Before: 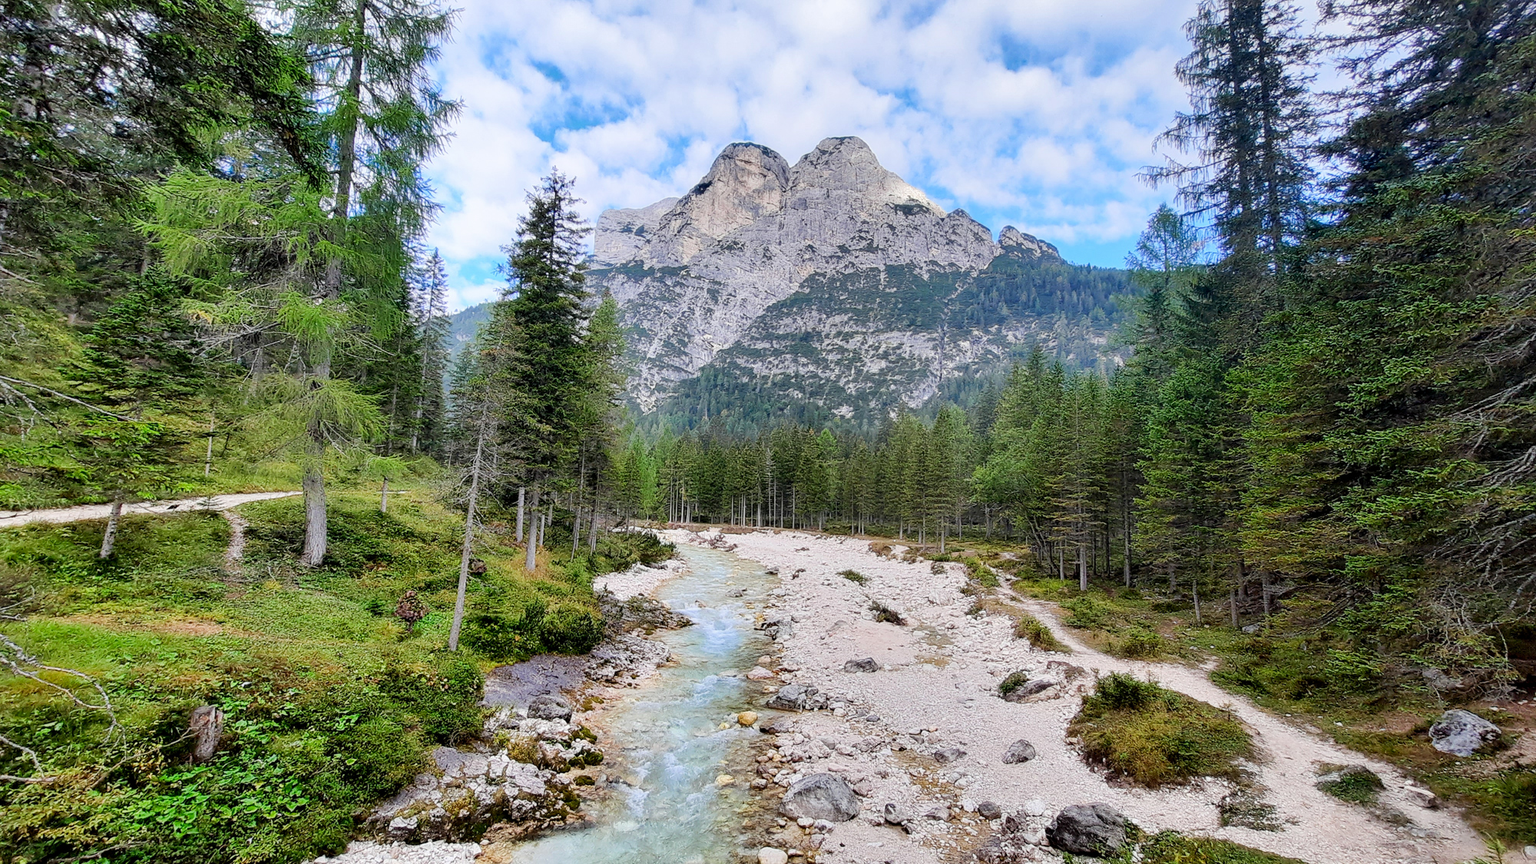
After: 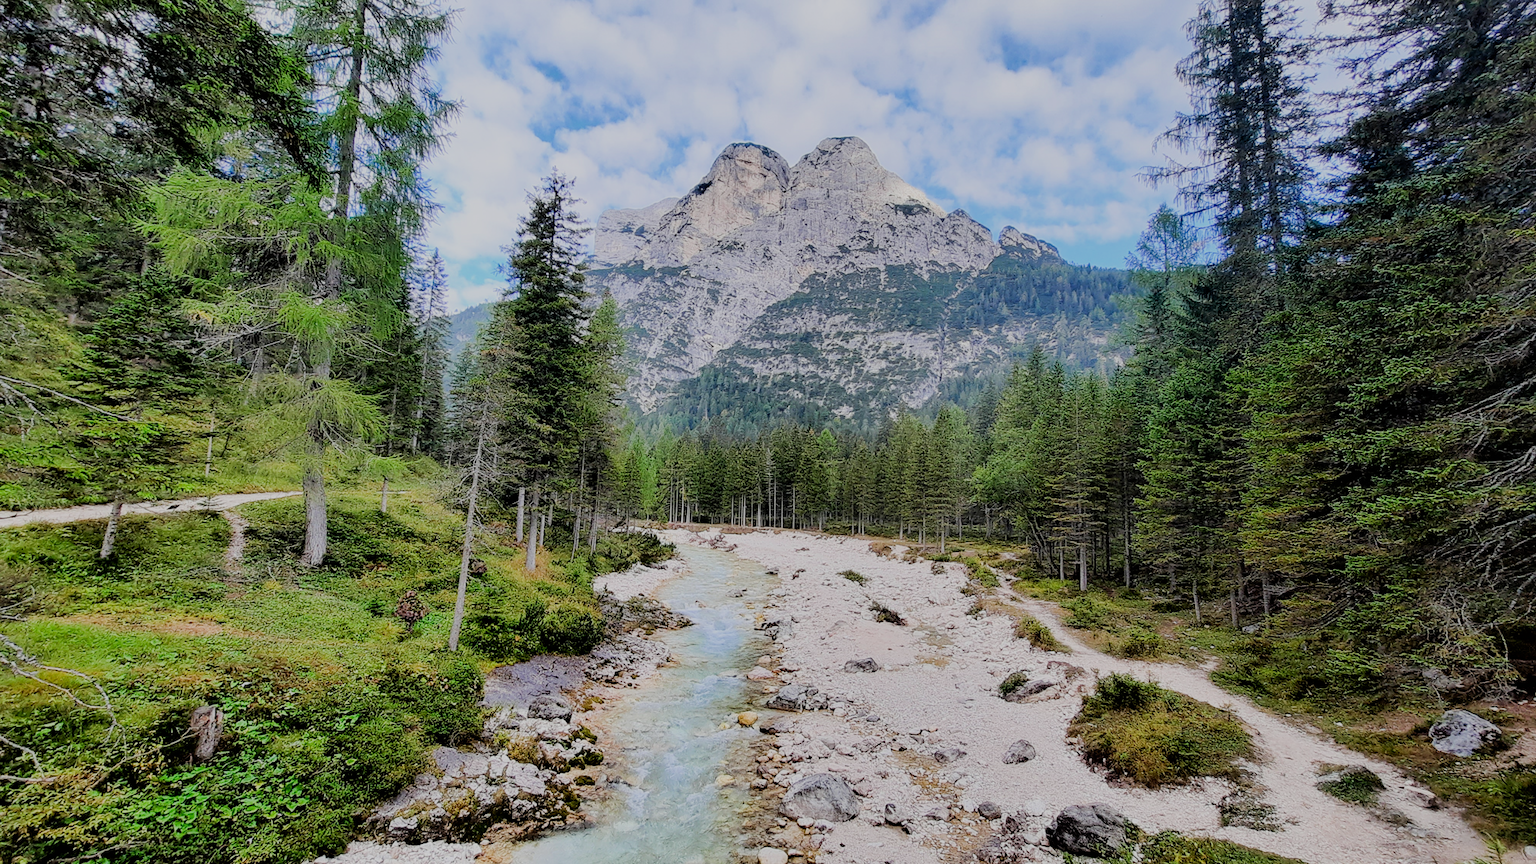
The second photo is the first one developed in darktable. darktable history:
filmic rgb: black relative exposure -6.98 EV, white relative exposure 5.63 EV, hardness 2.86
white balance: emerald 1
